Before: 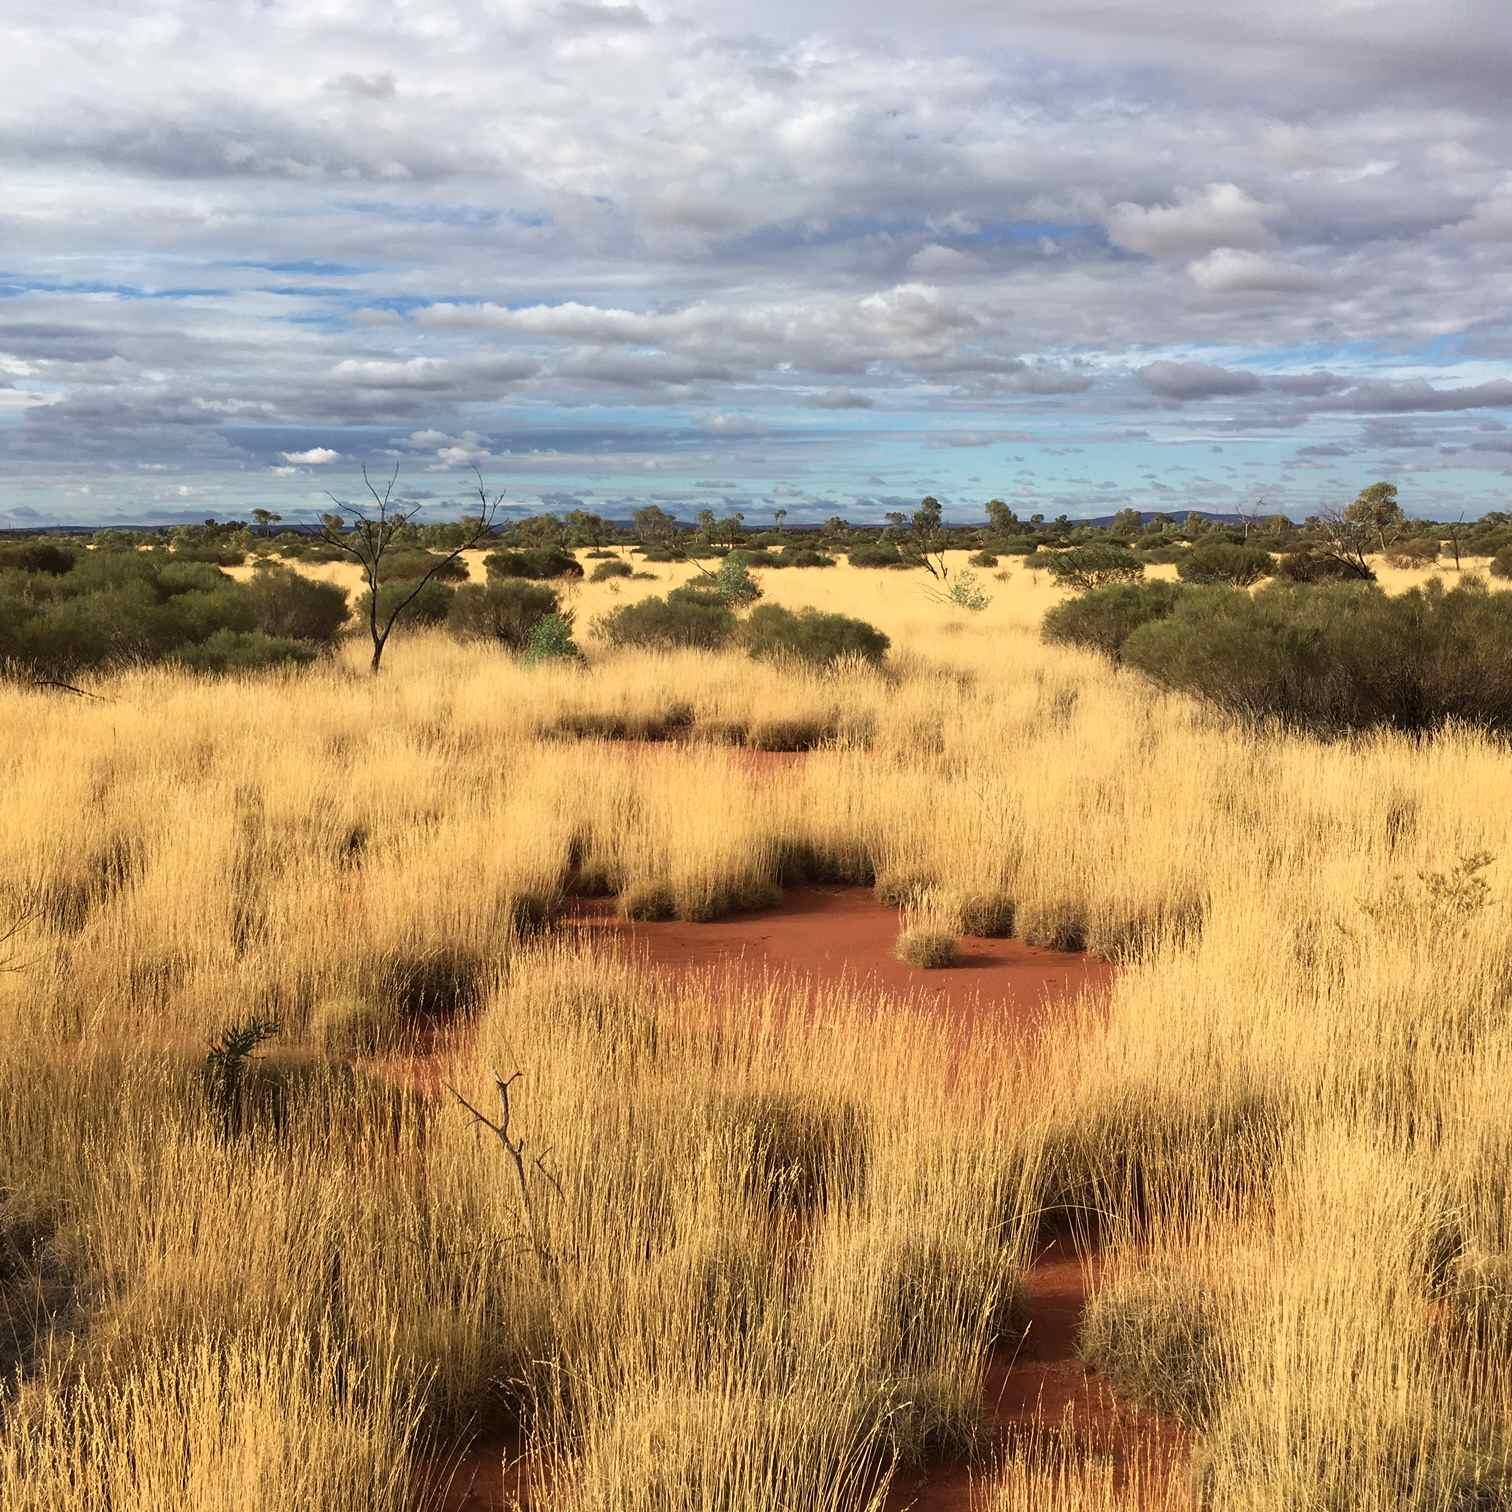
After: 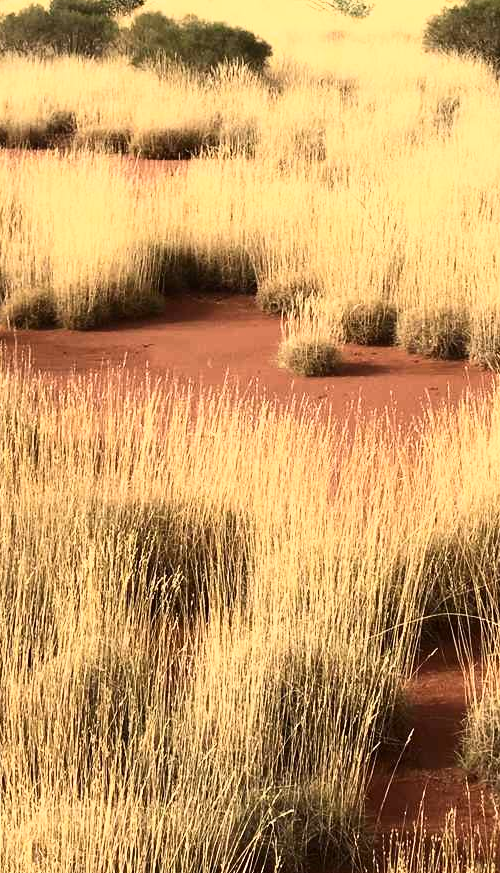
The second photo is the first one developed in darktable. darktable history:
crop: left 40.878%, top 39.176%, right 25.993%, bottom 3.081%
contrast brightness saturation: contrast 0.24, brightness 0.09
color zones: curves: ch0 [(0.25, 0.5) (0.347, 0.092) (0.75, 0.5)]; ch1 [(0.25, 0.5) (0.33, 0.51) (0.75, 0.5)]
